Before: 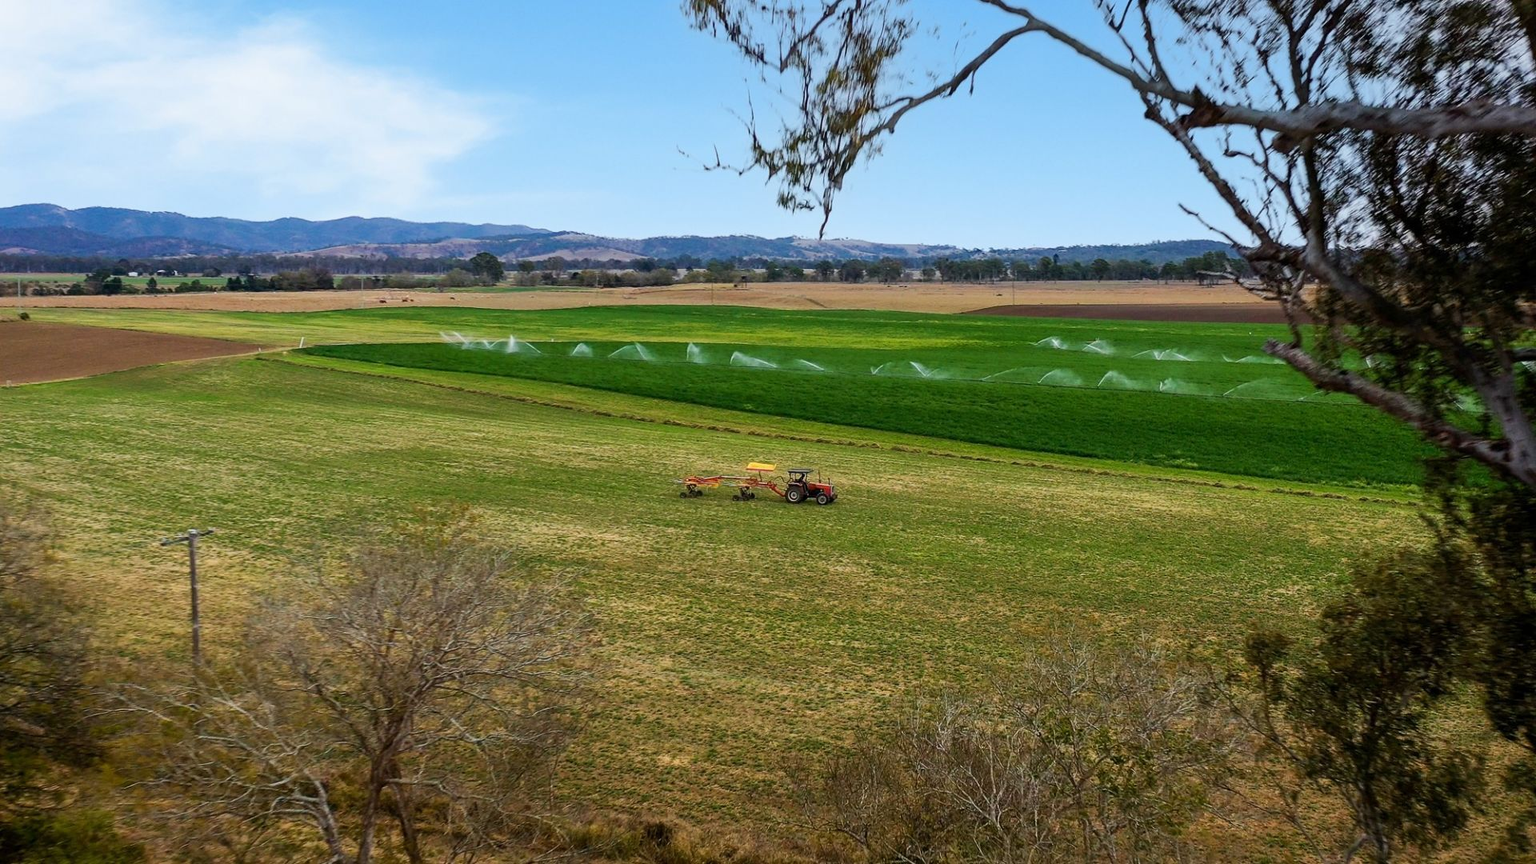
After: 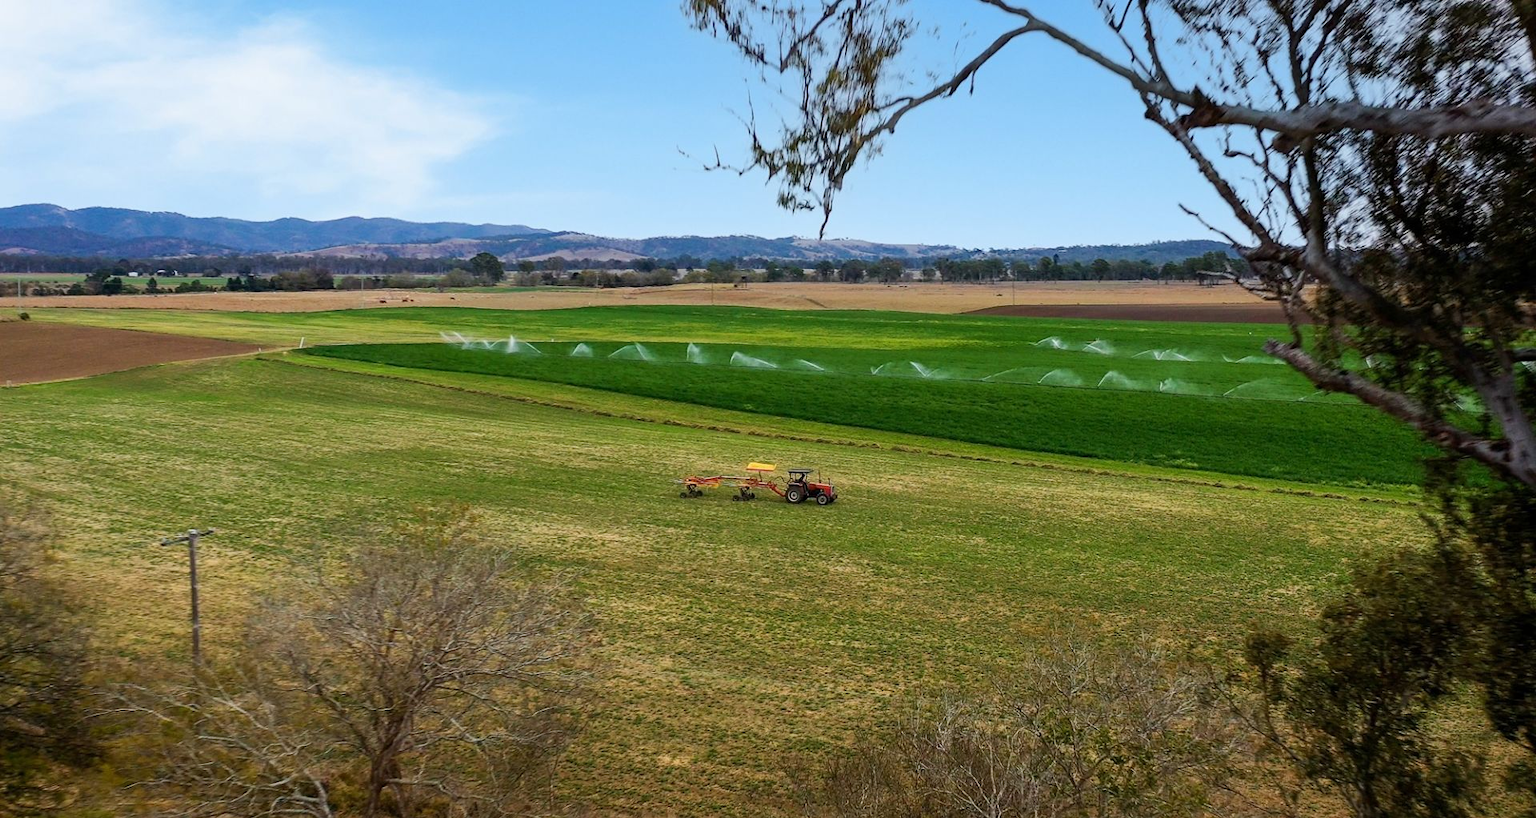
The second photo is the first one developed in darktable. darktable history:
crop and rotate: top 0.012%, bottom 5.261%
